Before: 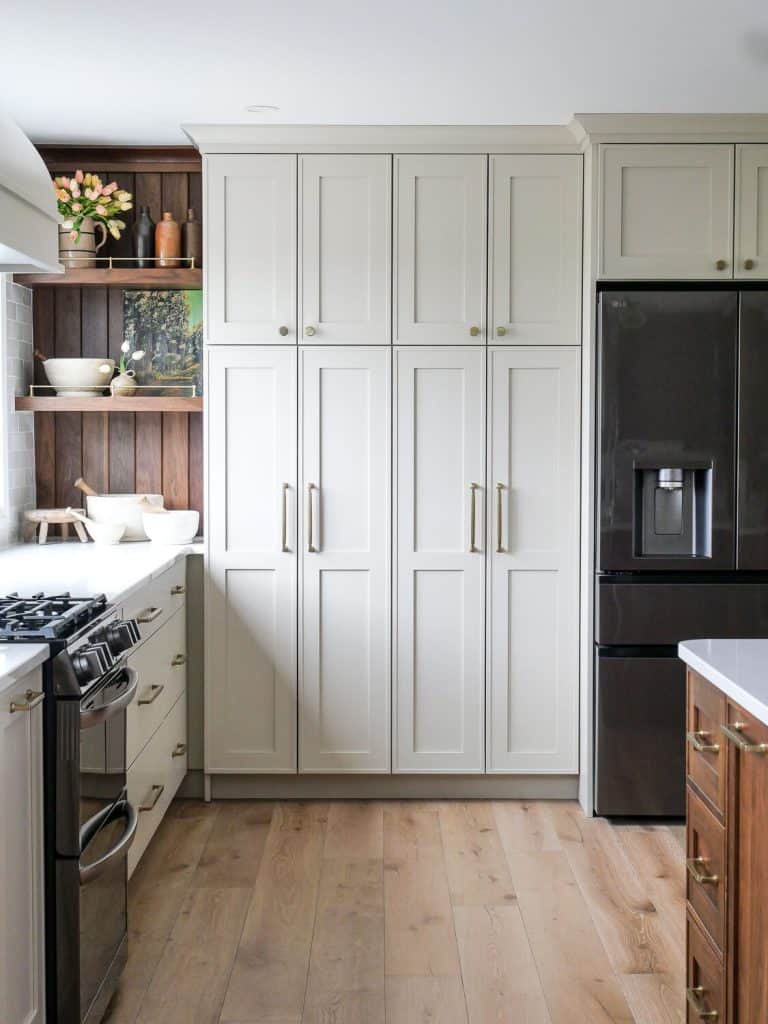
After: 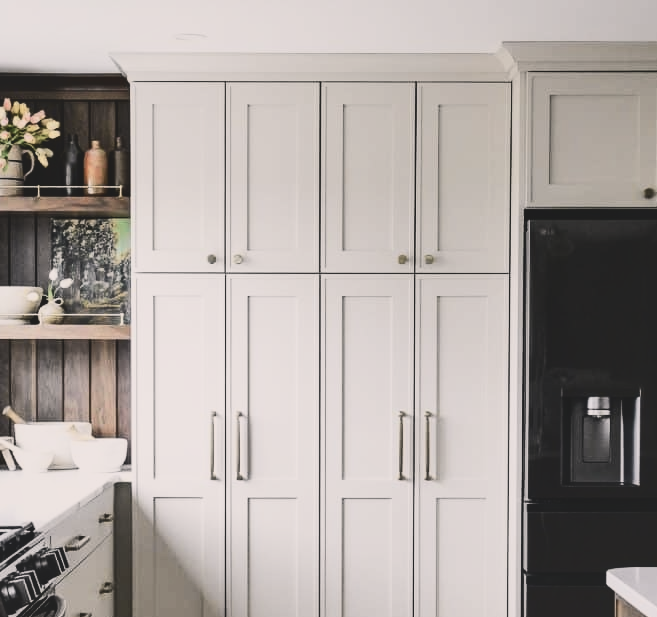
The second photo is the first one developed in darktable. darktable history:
color correction: highlights a* 5.55, highlights b* 5.21, saturation 0.677
tone equalizer: edges refinement/feathering 500, mask exposure compensation -1.57 EV, preserve details no
exposure: black level correction -0.035, exposure -0.497 EV, compensate exposure bias true, compensate highlight preservation false
tone curve: curves: ch0 [(0, 0.02) (0.063, 0.058) (0.262, 0.243) (0.447, 0.468) (0.544, 0.596) (0.805, 0.823) (1, 0.952)]; ch1 [(0, 0) (0.339, 0.31) (0.417, 0.401) (0.452, 0.455) (0.482, 0.483) (0.502, 0.499) (0.517, 0.506) (0.55, 0.542) (0.588, 0.604) (0.729, 0.782) (1, 1)]; ch2 [(0, 0) (0.346, 0.34) (0.431, 0.45) (0.485, 0.487) (0.5, 0.496) (0.527, 0.526) (0.56, 0.574) (0.613, 0.642) (0.679, 0.703) (1, 1)], color space Lab, independent channels, preserve colors none
crop and rotate: left 9.431%, top 7.096%, right 4.895%, bottom 32.645%
shadows and highlights: shadows 62.57, white point adjustment 0.451, highlights -34.32, compress 83.98%
contrast brightness saturation: contrast 0.286
